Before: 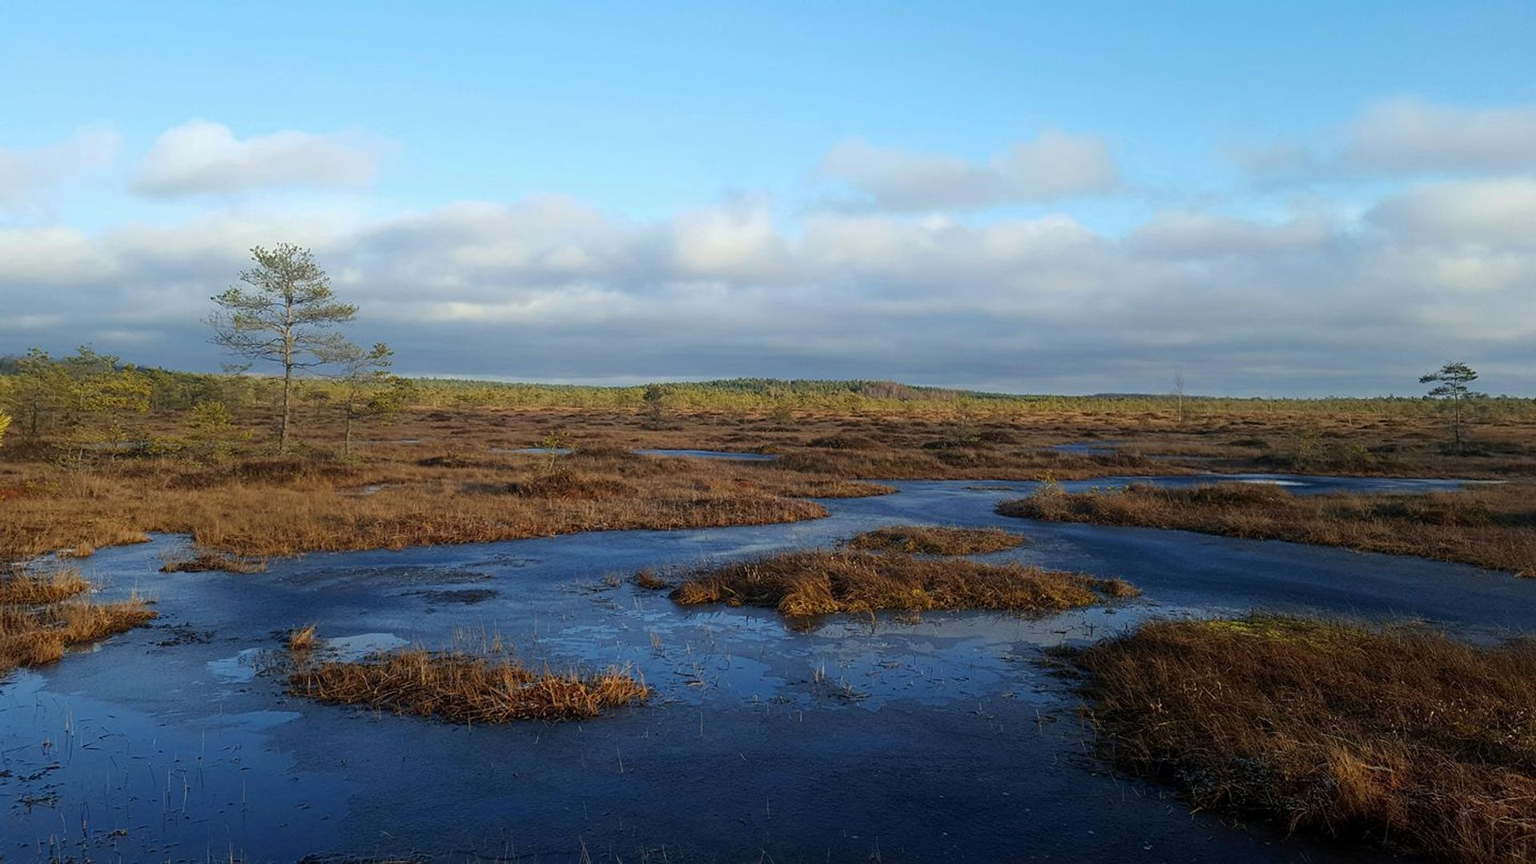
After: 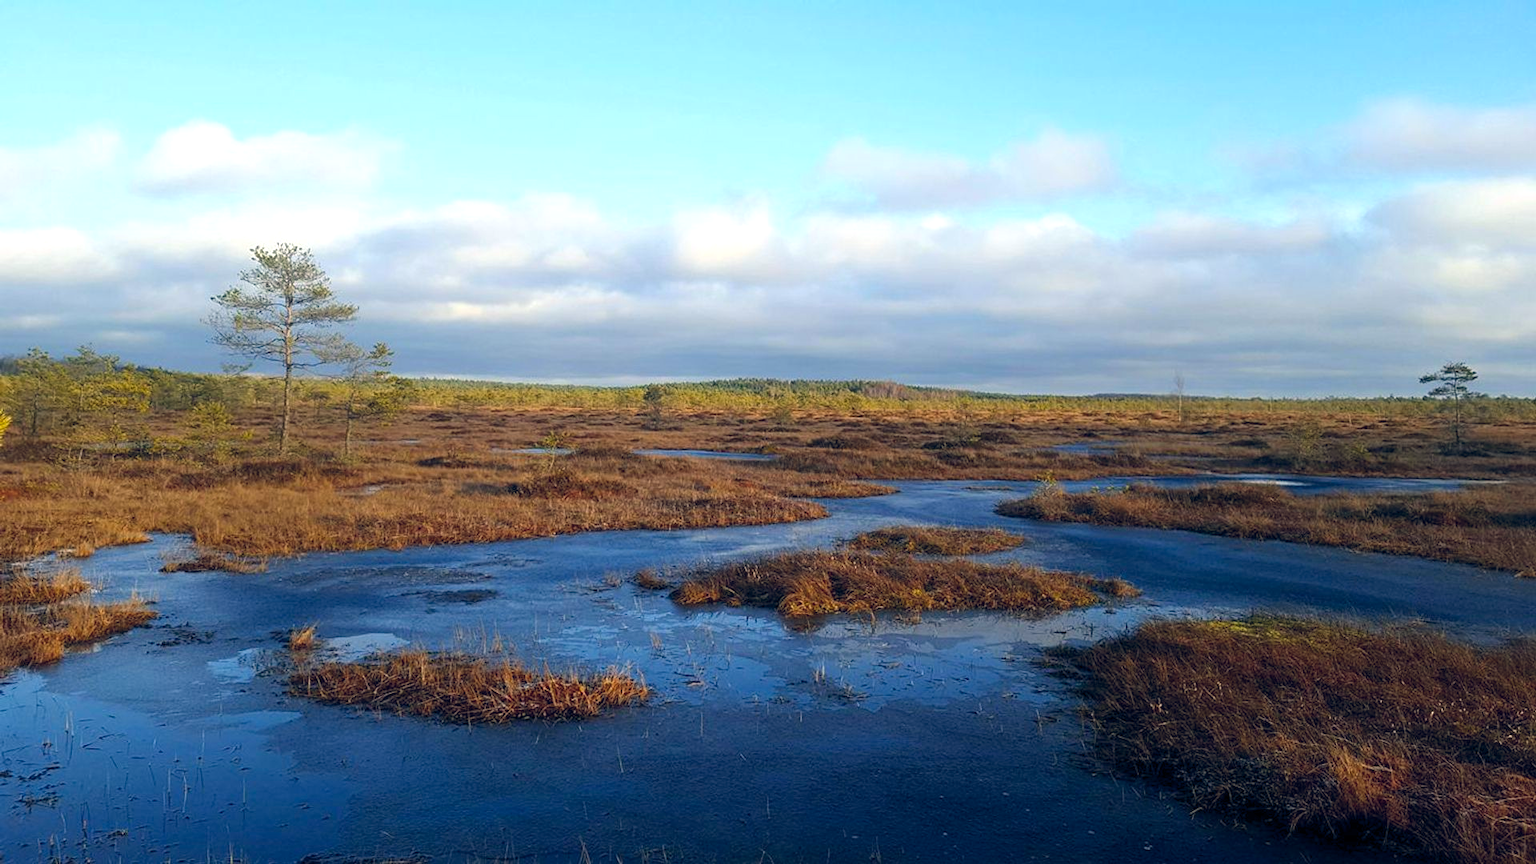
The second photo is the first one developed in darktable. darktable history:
exposure: black level correction 0, exposure 0.5 EV, compensate highlight preservation false
color balance rgb: shadows lift › hue 87.51°, highlights gain › chroma 1.35%, highlights gain › hue 55.1°, global offset › chroma 0.13%, global offset › hue 253.66°, perceptual saturation grading › global saturation 16.38%
